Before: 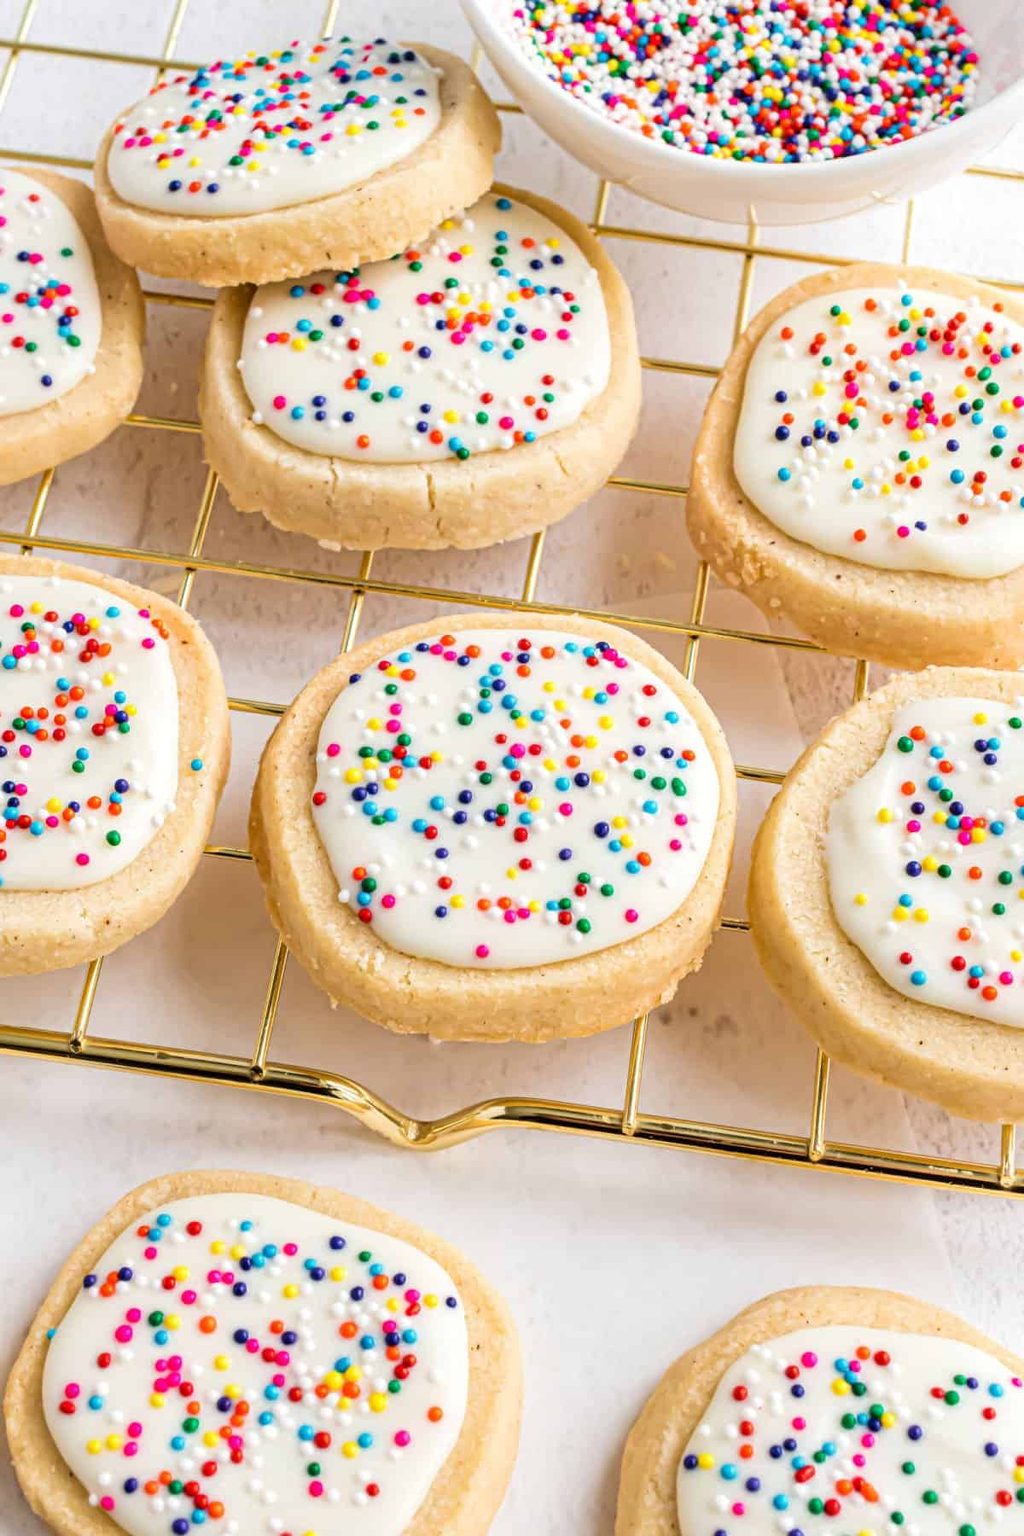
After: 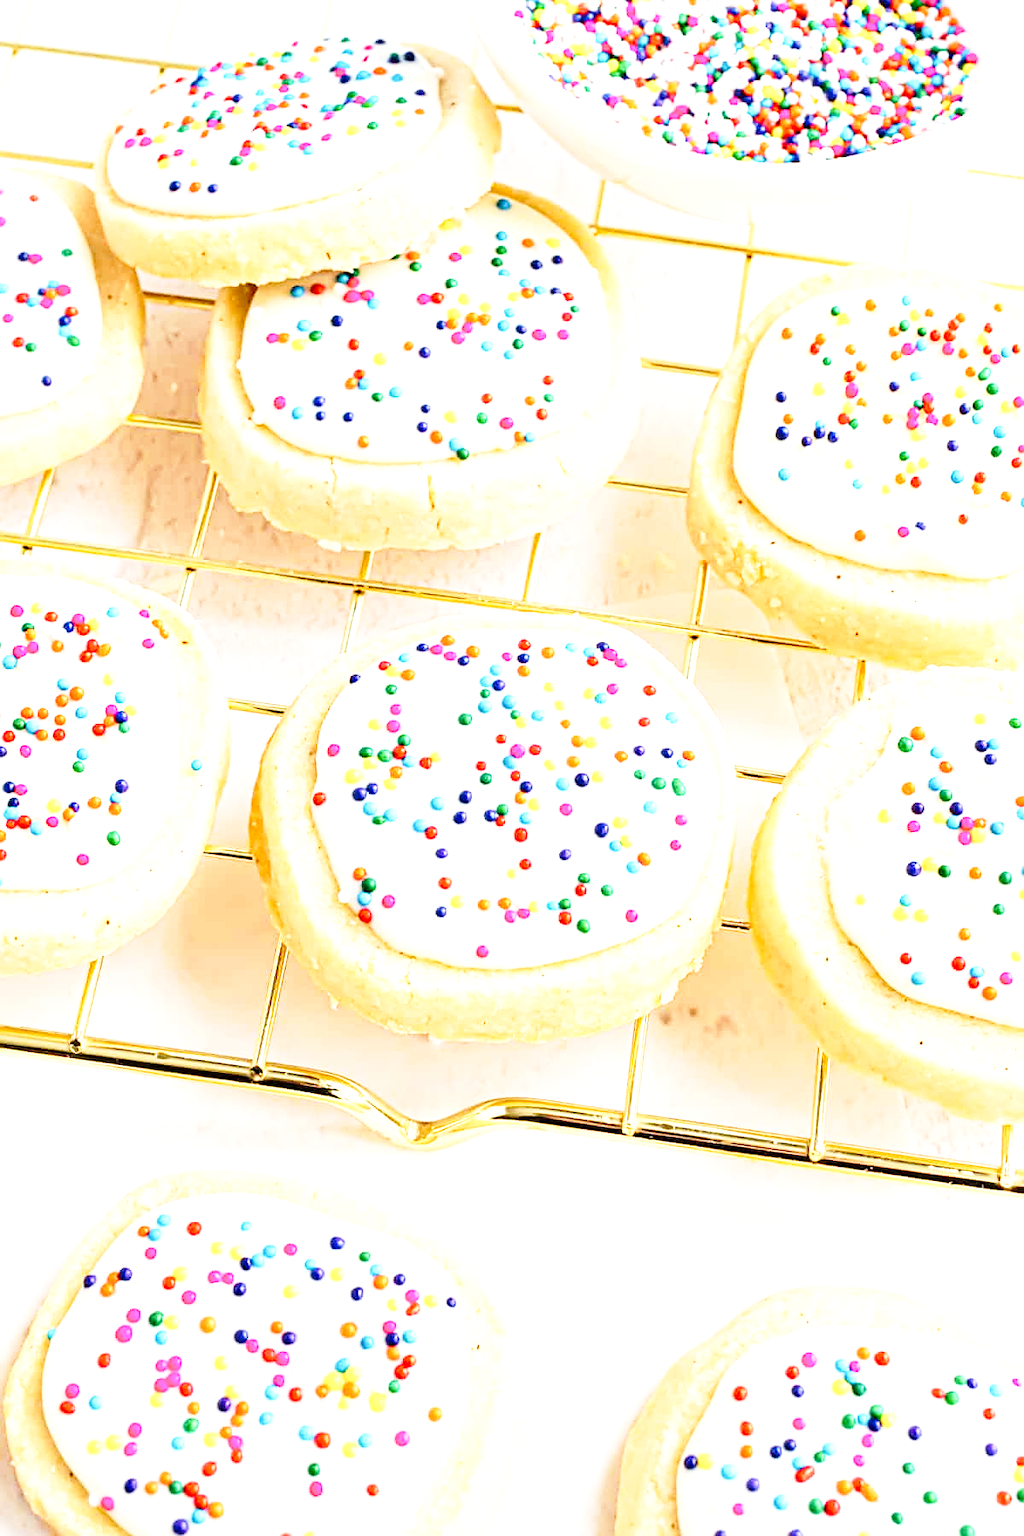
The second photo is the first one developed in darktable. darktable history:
sharpen: radius 1.864, amount 0.398, threshold 1.271
exposure: exposure 1 EV, compensate highlight preservation false
base curve: curves: ch0 [(0, 0) (0.028, 0.03) (0.121, 0.232) (0.46, 0.748) (0.859, 0.968) (1, 1)], preserve colors none
